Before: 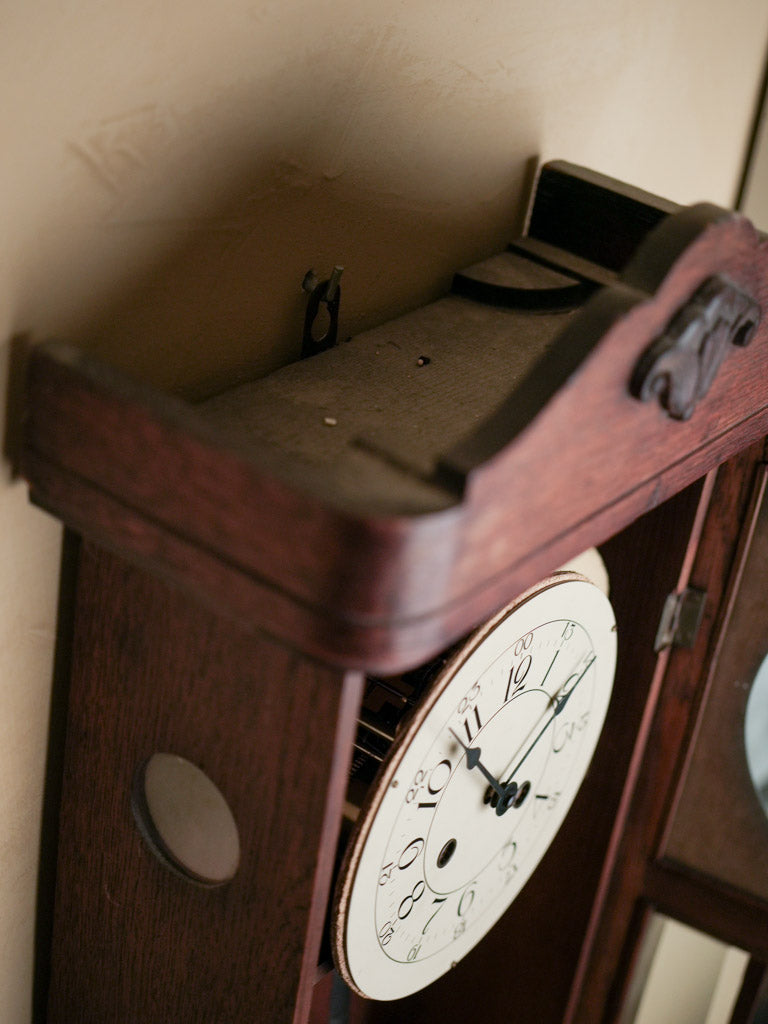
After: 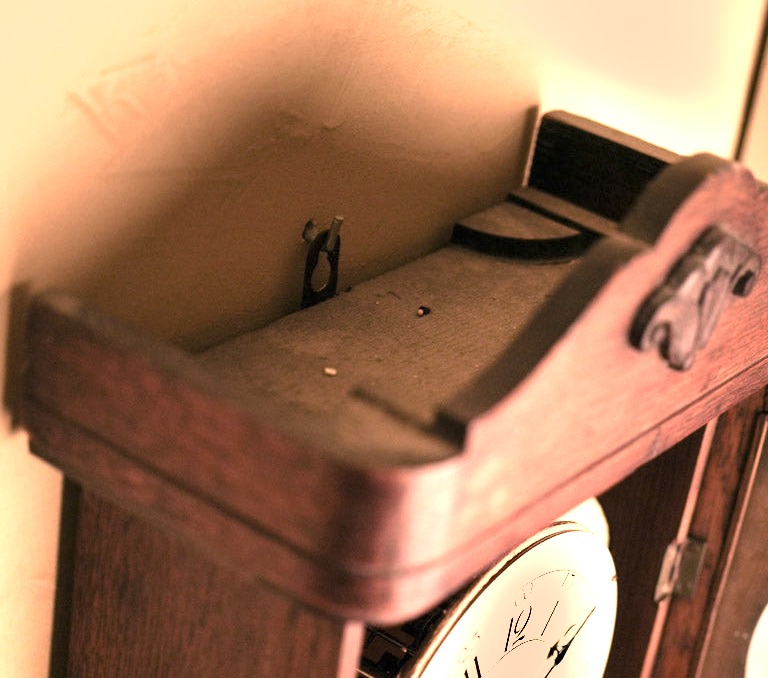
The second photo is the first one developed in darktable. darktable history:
shadows and highlights: radius 46.29, white point adjustment 6.59, compress 80%, soften with gaussian
exposure: black level correction 0, exposure 1.293 EV, compensate highlight preservation false
color correction: highlights a* 39.68, highlights b* 39.99, saturation 0.686
crop and rotate: top 4.965%, bottom 28.739%
